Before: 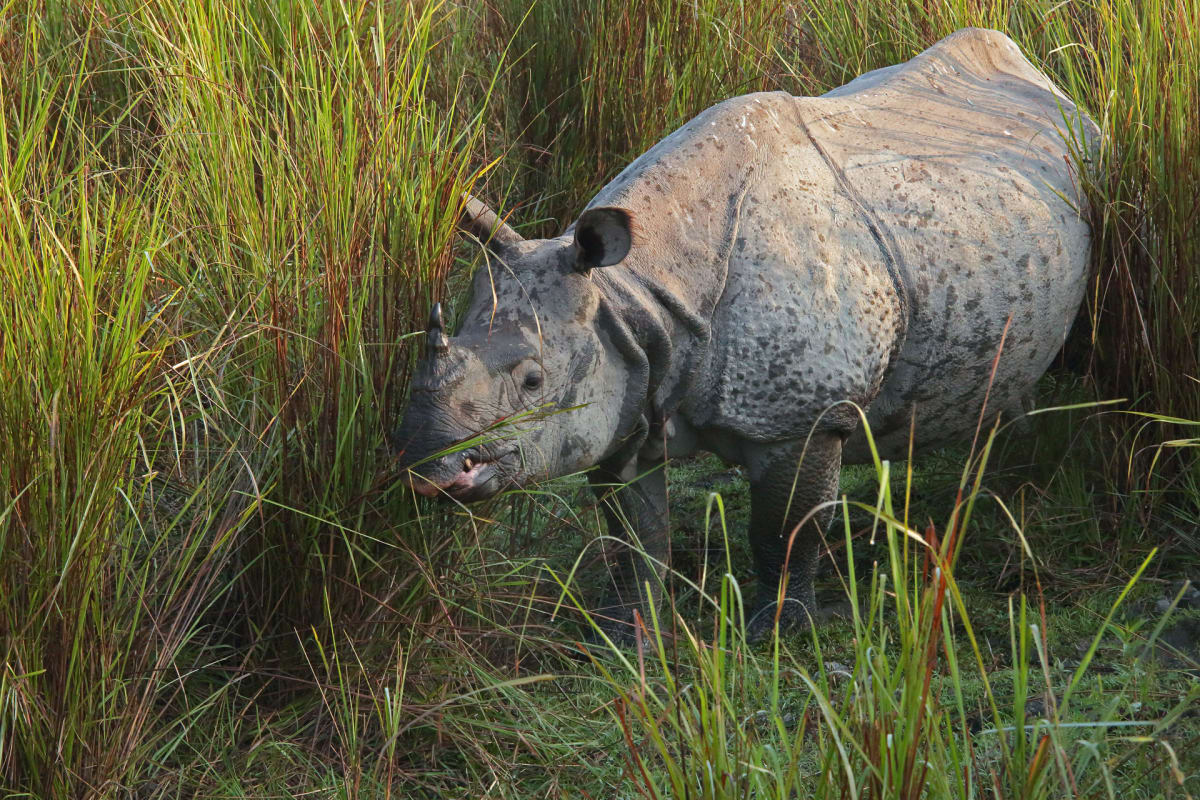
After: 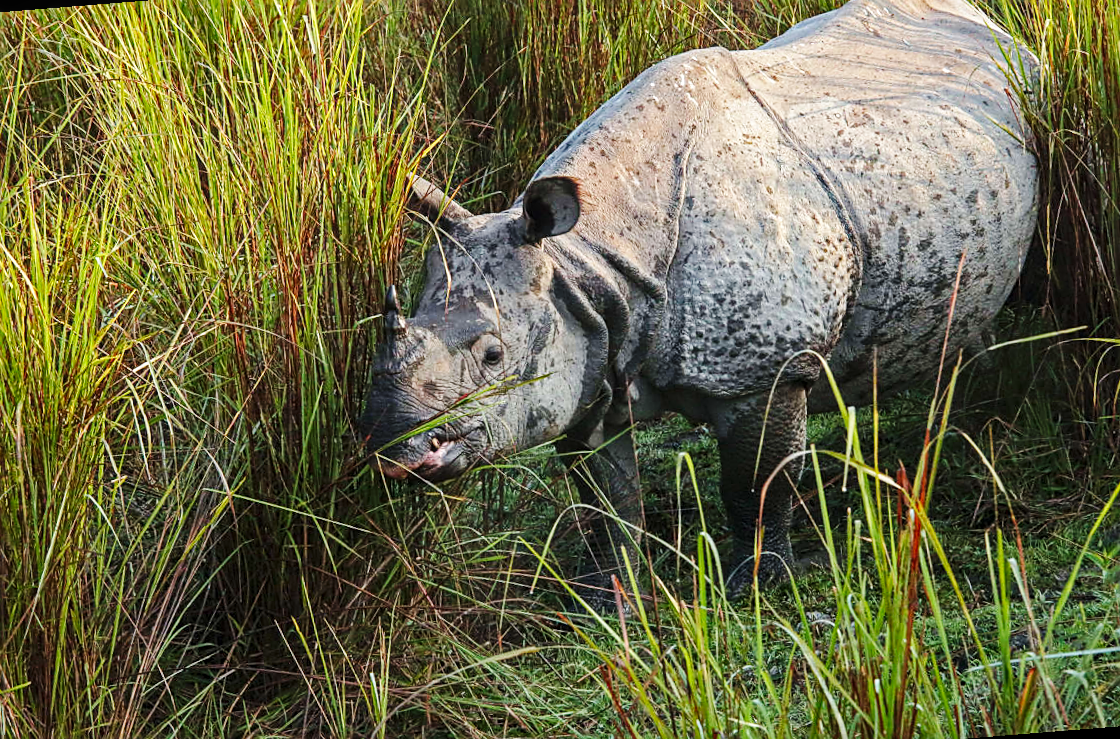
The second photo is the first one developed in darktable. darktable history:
base curve: curves: ch0 [(0, 0) (0.032, 0.025) (0.121, 0.166) (0.206, 0.329) (0.605, 0.79) (1, 1)], preserve colors none
sharpen: on, module defaults
local contrast: on, module defaults
rotate and perspective: rotation -4.57°, crop left 0.054, crop right 0.944, crop top 0.087, crop bottom 0.914
